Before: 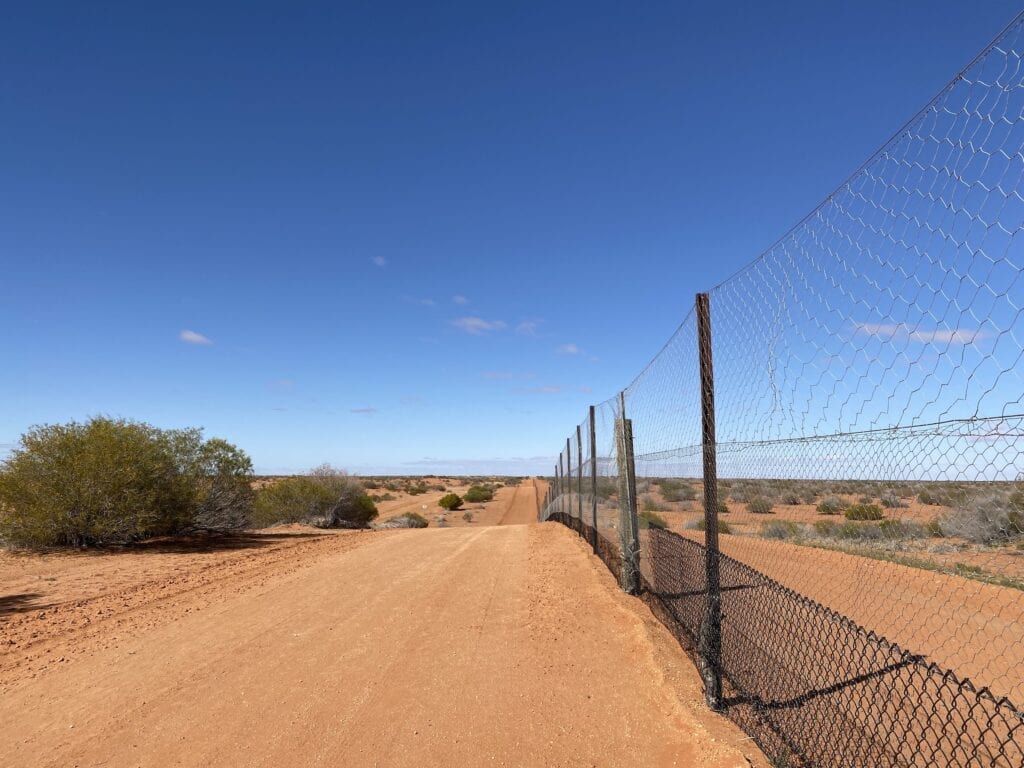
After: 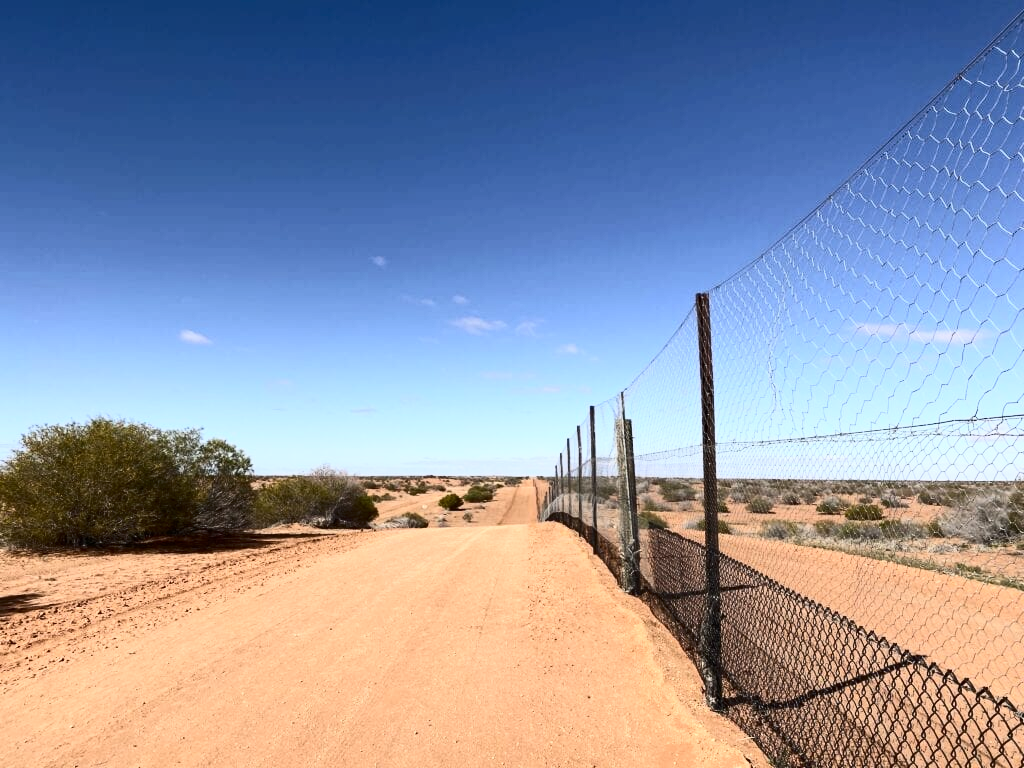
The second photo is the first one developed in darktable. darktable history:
contrast brightness saturation: contrast 0.393, brightness 0.102
